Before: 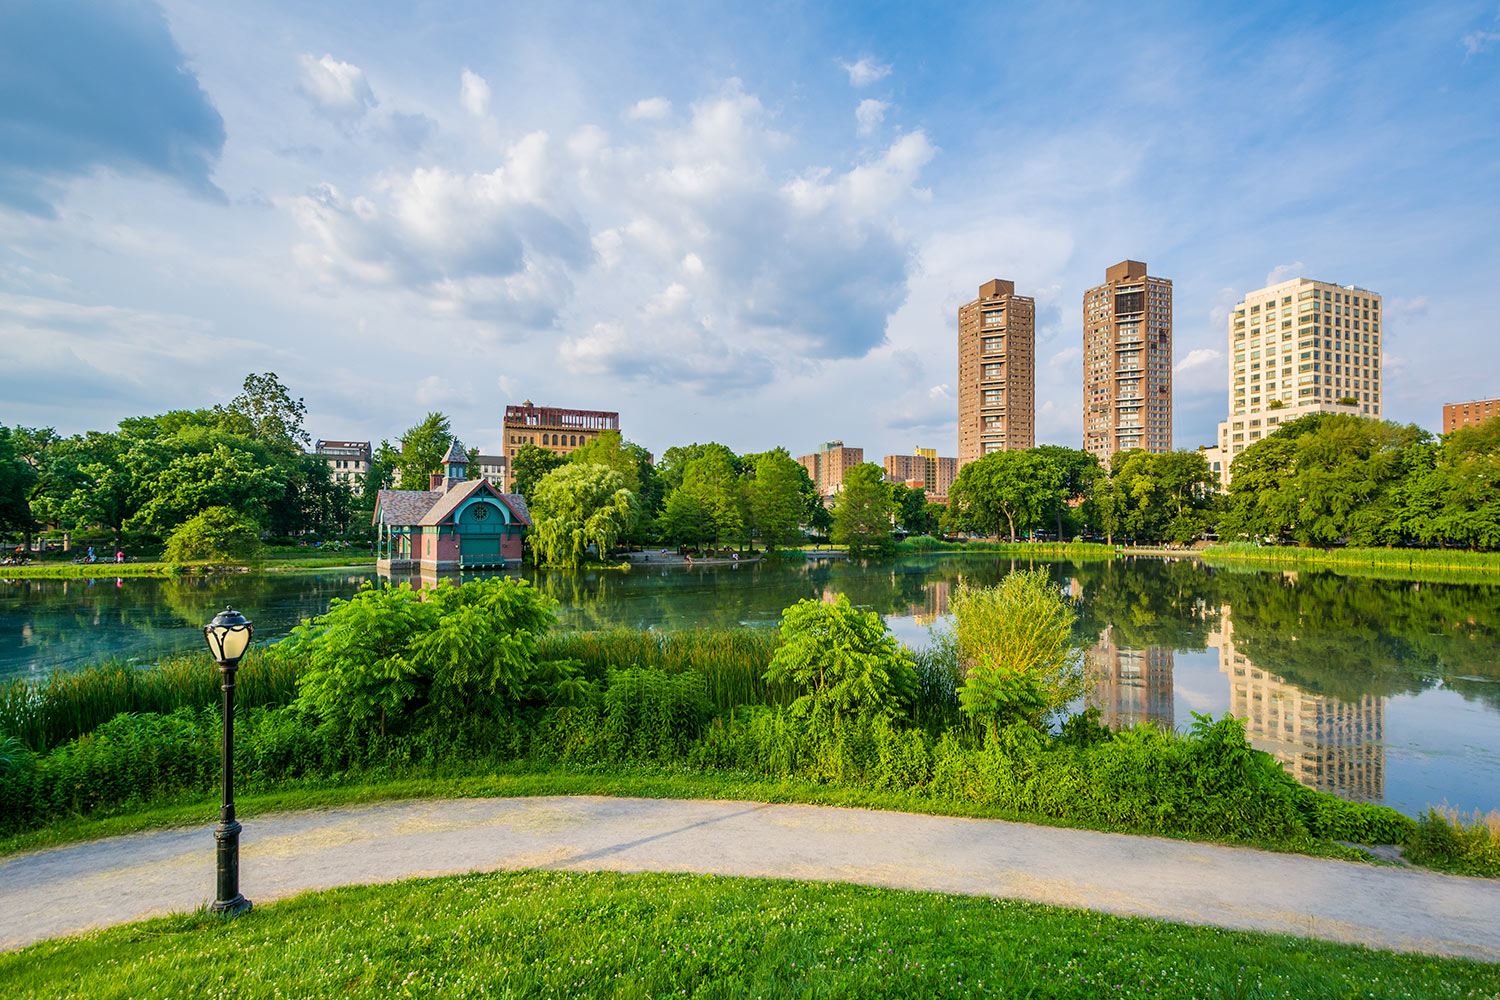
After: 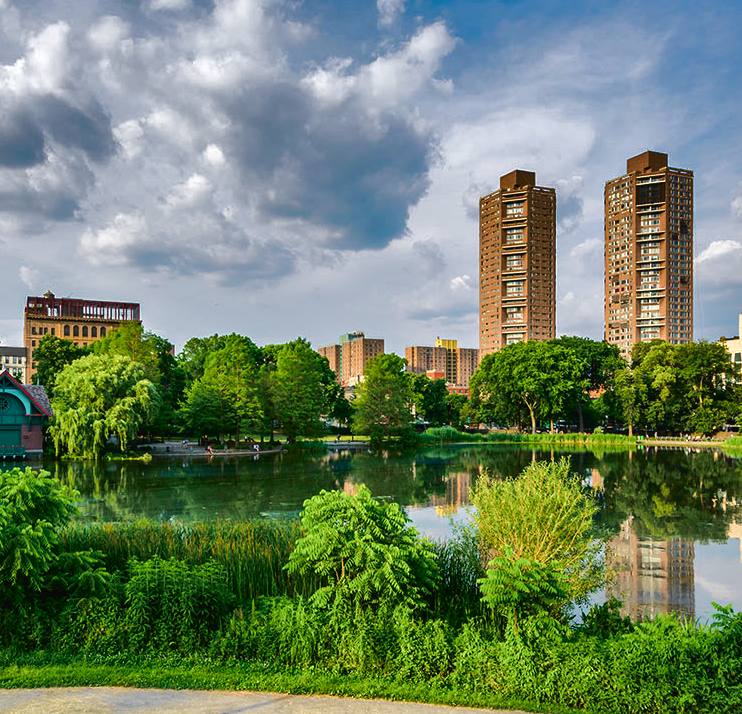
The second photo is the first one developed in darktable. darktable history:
crop: left 31.959%, top 10.996%, right 18.558%, bottom 17.55%
color balance rgb: power › hue 61.1°, highlights gain › chroma 0.173%, highlights gain › hue 330.37°, perceptual saturation grading › global saturation -0.133%, perceptual brilliance grading › highlights 14.362%, perceptual brilliance grading › mid-tones -6.213%, perceptual brilliance grading › shadows -26.178%, global vibrance 5.455%
tone curve: curves: ch0 [(0, 0.023) (0.037, 0.04) (0.131, 0.128) (0.304, 0.331) (0.504, 0.584) (0.616, 0.687) (0.704, 0.764) (0.808, 0.823) (1, 1)]; ch1 [(0, 0) (0.301, 0.3) (0.477, 0.472) (0.493, 0.497) (0.508, 0.501) (0.544, 0.541) (0.563, 0.565) (0.626, 0.66) (0.721, 0.776) (1, 1)]; ch2 [(0, 0) (0.249, 0.216) (0.349, 0.343) (0.424, 0.442) (0.476, 0.483) (0.502, 0.5) (0.517, 0.519) (0.532, 0.553) (0.569, 0.587) (0.634, 0.628) (0.706, 0.729) (0.828, 0.742) (1, 0.9)], color space Lab, independent channels, preserve colors none
shadows and highlights: shadows 82.27, white point adjustment -9.07, highlights -61.39, soften with gaussian
